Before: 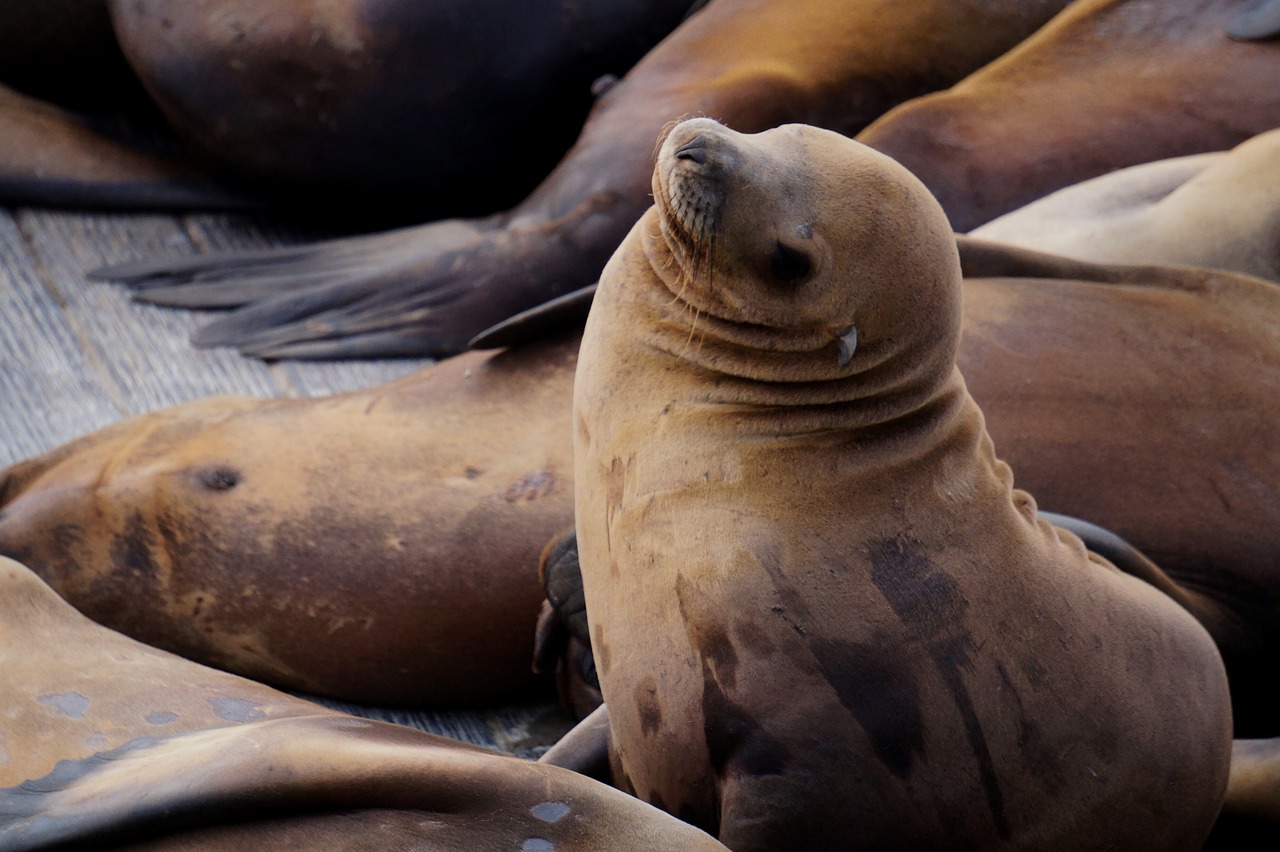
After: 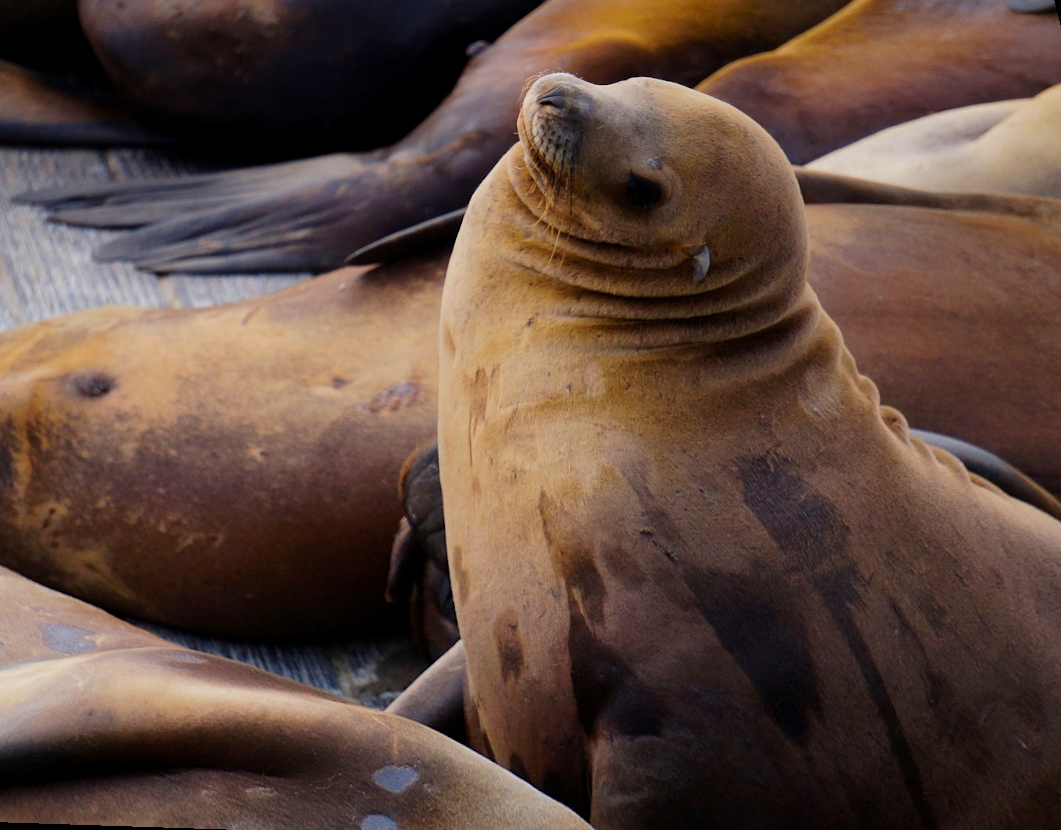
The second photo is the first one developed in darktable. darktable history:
color balance rgb: perceptual saturation grading › global saturation 20%, global vibrance 20%
rotate and perspective: rotation 0.72°, lens shift (vertical) -0.352, lens shift (horizontal) -0.051, crop left 0.152, crop right 0.859, crop top 0.019, crop bottom 0.964
